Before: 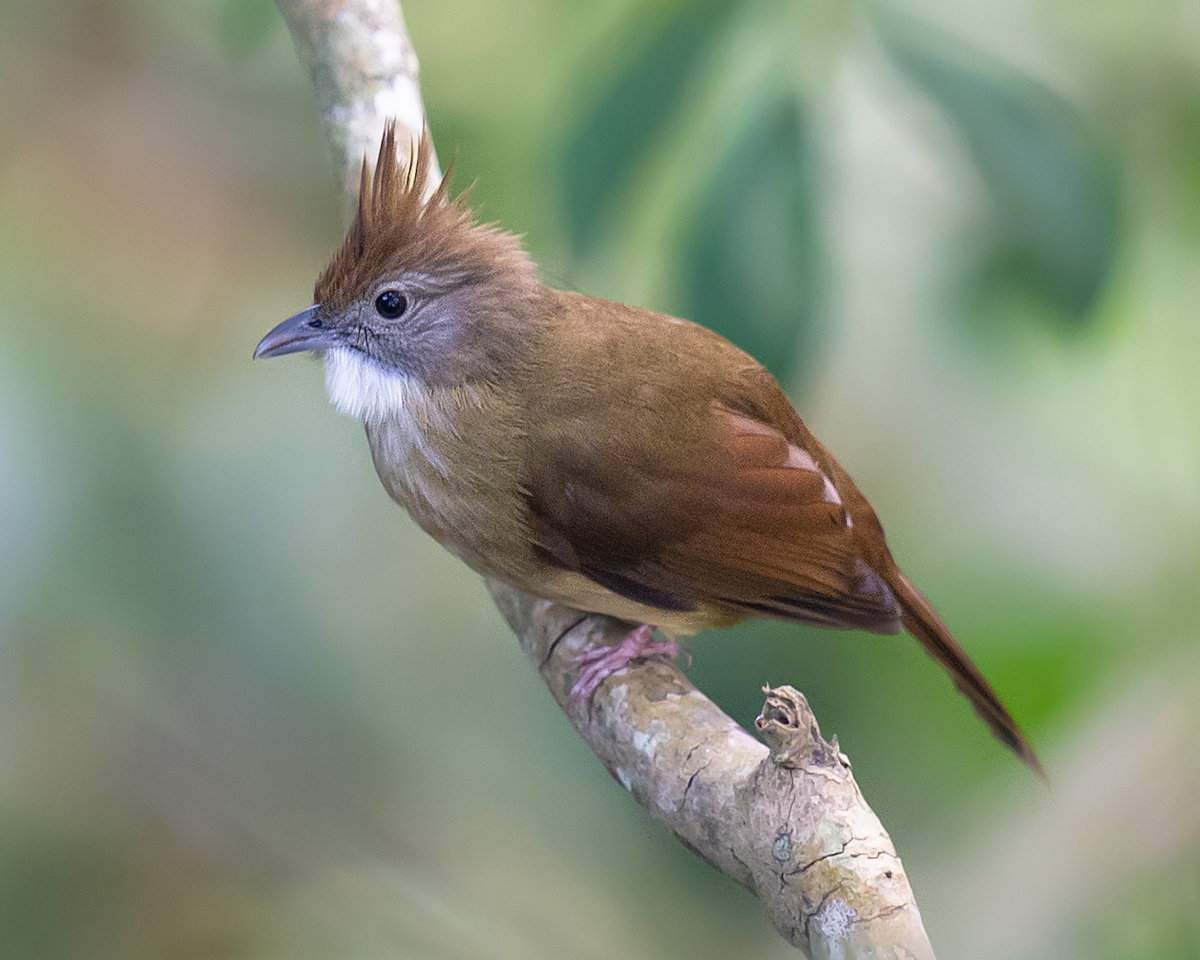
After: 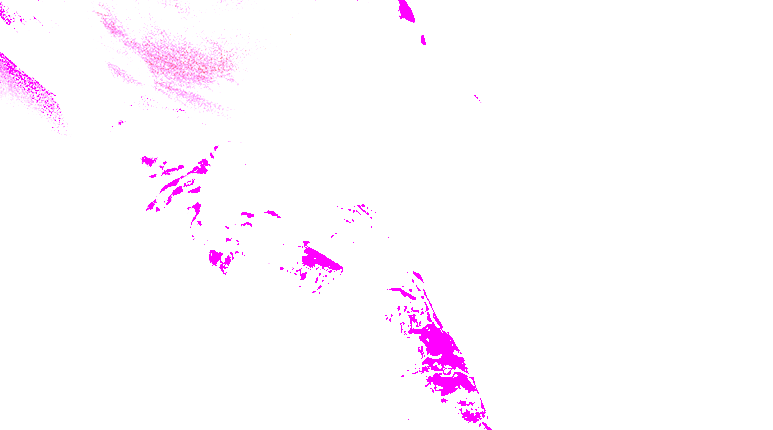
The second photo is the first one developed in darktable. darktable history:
crop and rotate: left 35.509%, top 50.238%, bottom 4.934%
white balance: red 8, blue 8
color balance rgb: shadows lift › chroma 1%, shadows lift › hue 28.8°, power › hue 60°, highlights gain › chroma 1%, highlights gain › hue 60°, global offset › luminance 0.25%, perceptual saturation grading › highlights -20%, perceptual saturation grading › shadows 20%, perceptual brilliance grading › highlights 10%, perceptual brilliance grading › shadows -5%, global vibrance 19.67%
local contrast: highlights 25%, detail 150%
